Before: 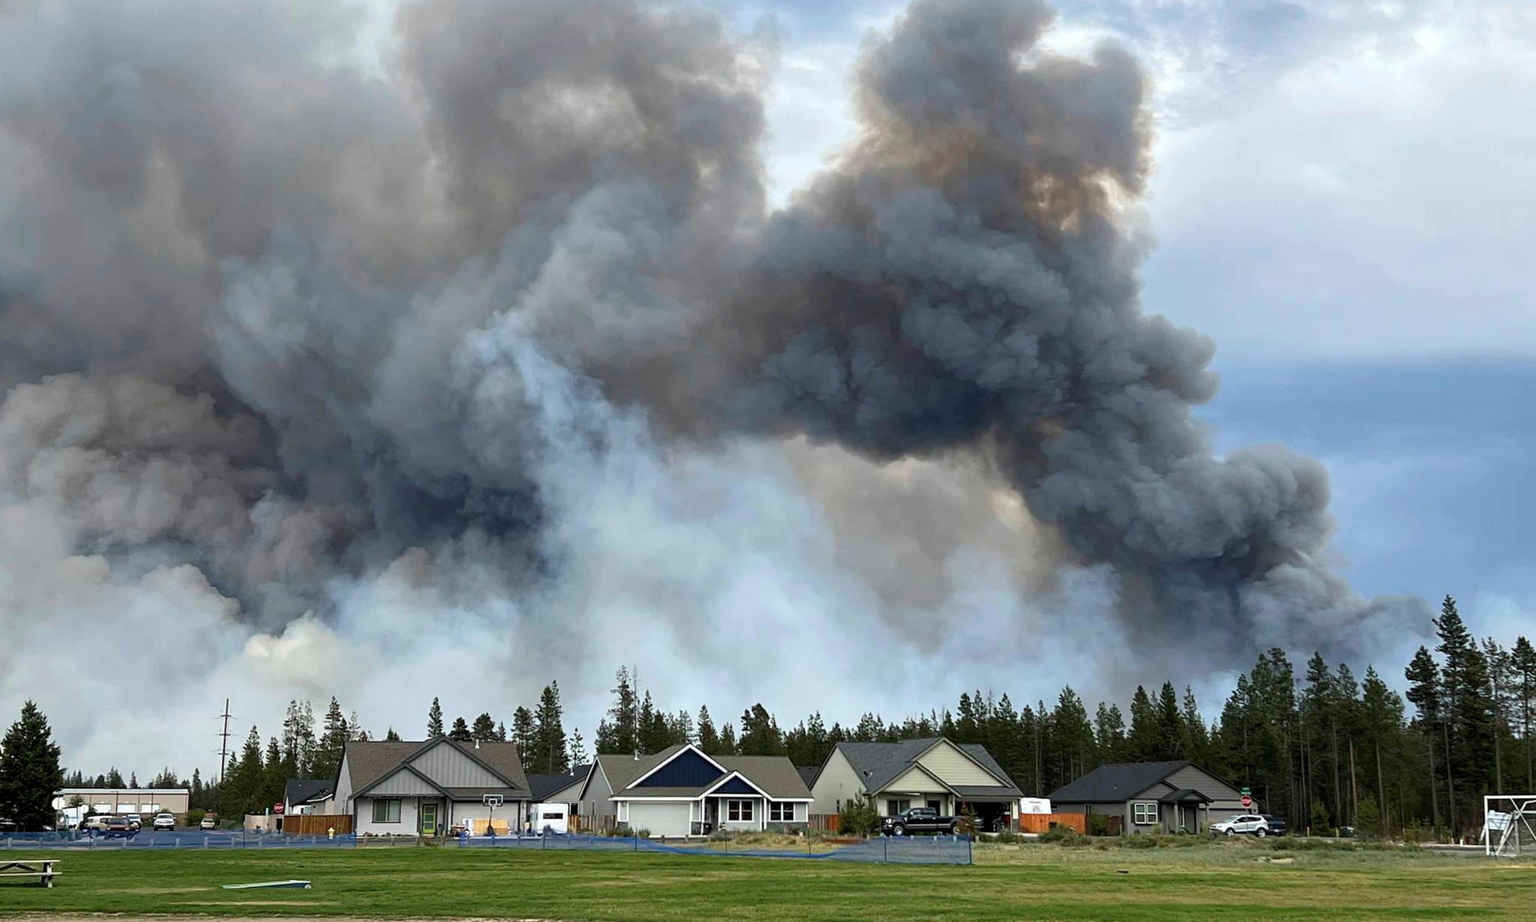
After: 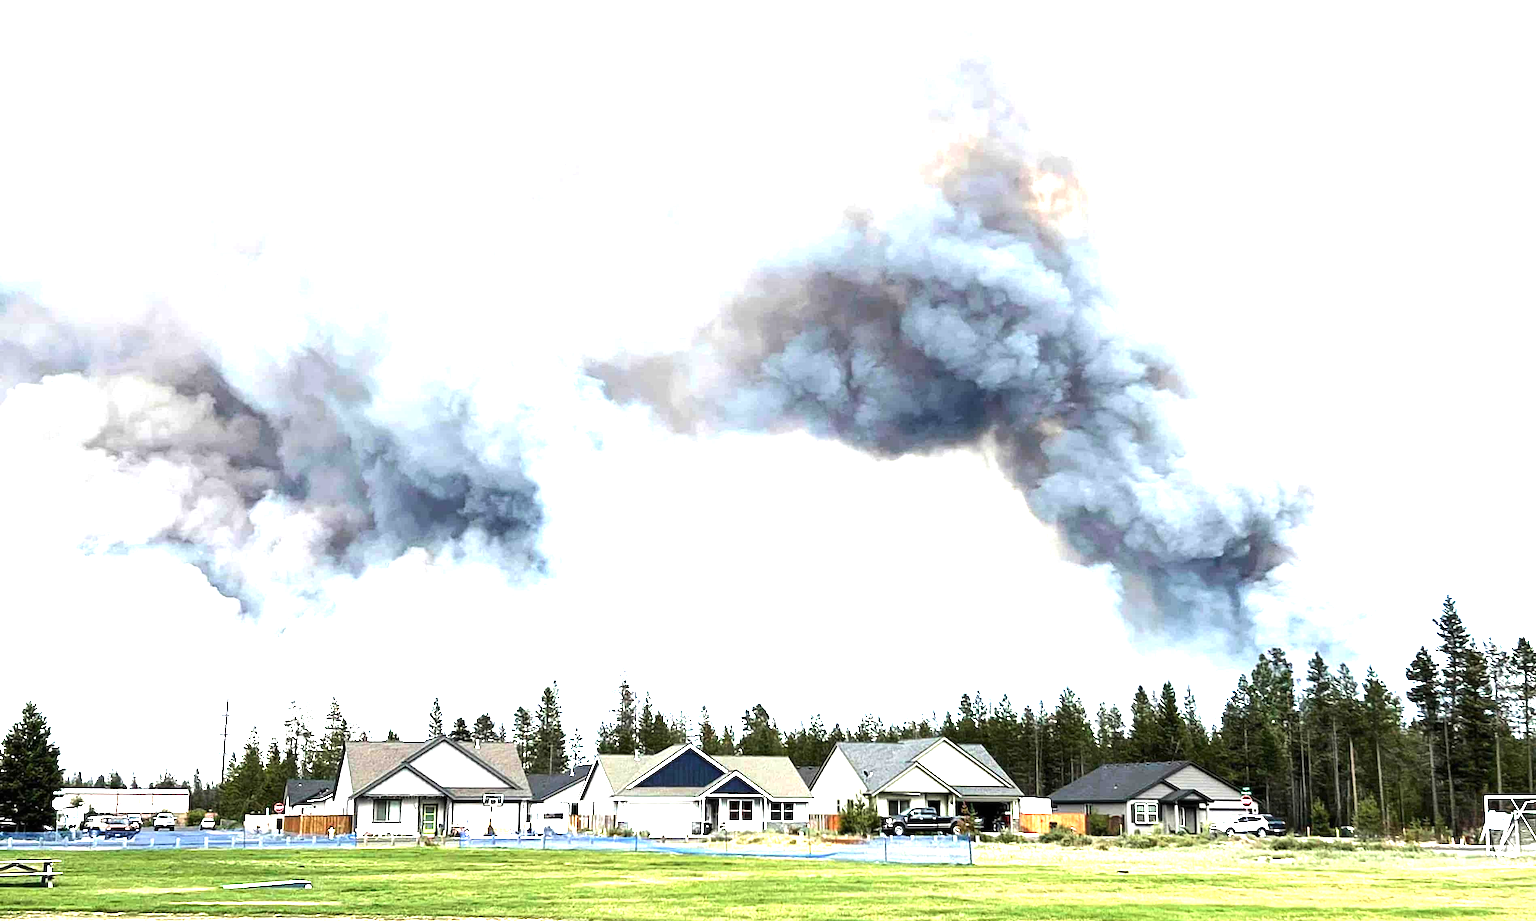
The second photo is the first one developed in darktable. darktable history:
tone equalizer: -8 EV -0.75 EV, -7 EV -0.7 EV, -6 EV -0.6 EV, -5 EV -0.4 EV, -3 EV 0.4 EV, -2 EV 0.6 EV, -1 EV 0.7 EV, +0 EV 0.75 EV, edges refinement/feathering 500, mask exposure compensation -1.57 EV, preserve details no
exposure: black level correction 0, exposure 1.75 EV, compensate exposure bias true, compensate highlight preservation false
shadows and highlights: radius 110.86, shadows 51.09, white point adjustment 9.16, highlights -4.17, highlights color adjustment 32.2%, soften with gaussian
contrast brightness saturation: contrast 0.03, brightness -0.04
